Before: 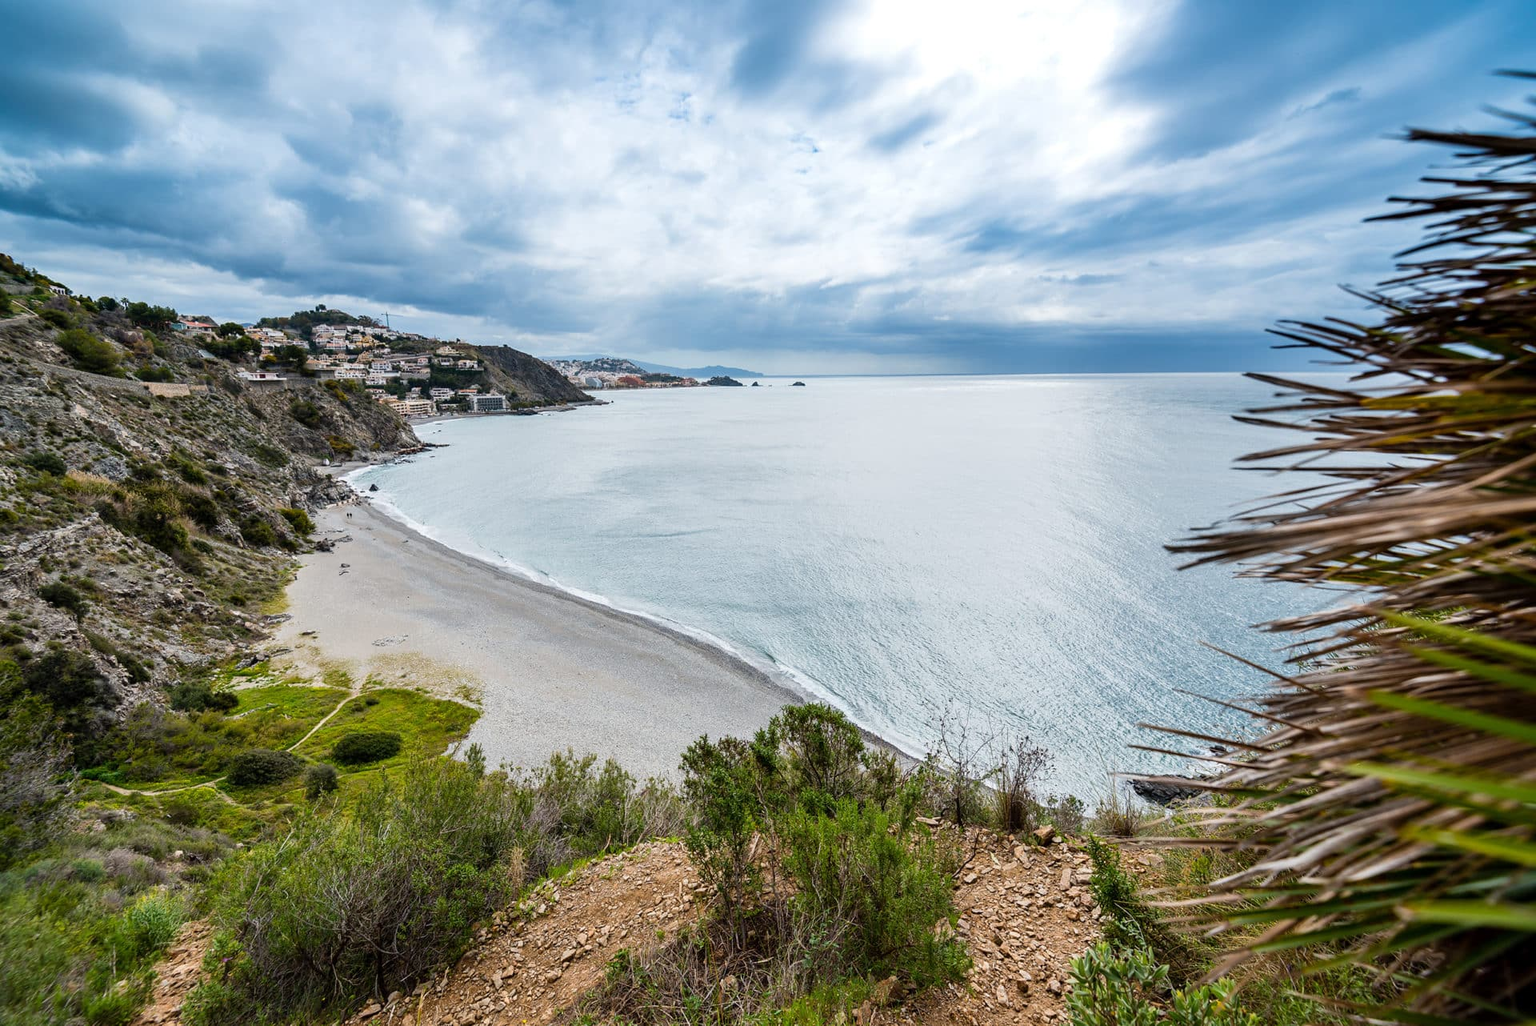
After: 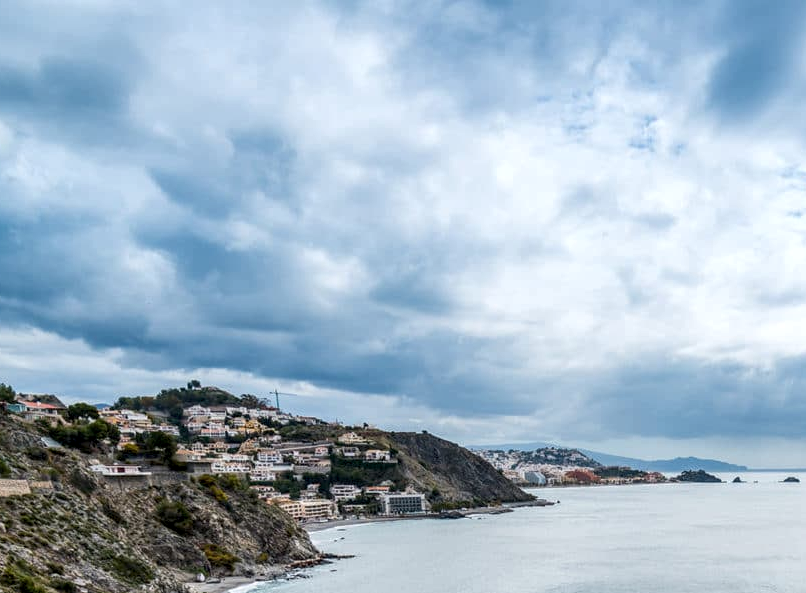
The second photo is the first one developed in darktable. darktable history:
crop and rotate: left 10.817%, top 0.062%, right 47.194%, bottom 53.626%
local contrast: detail 130%
